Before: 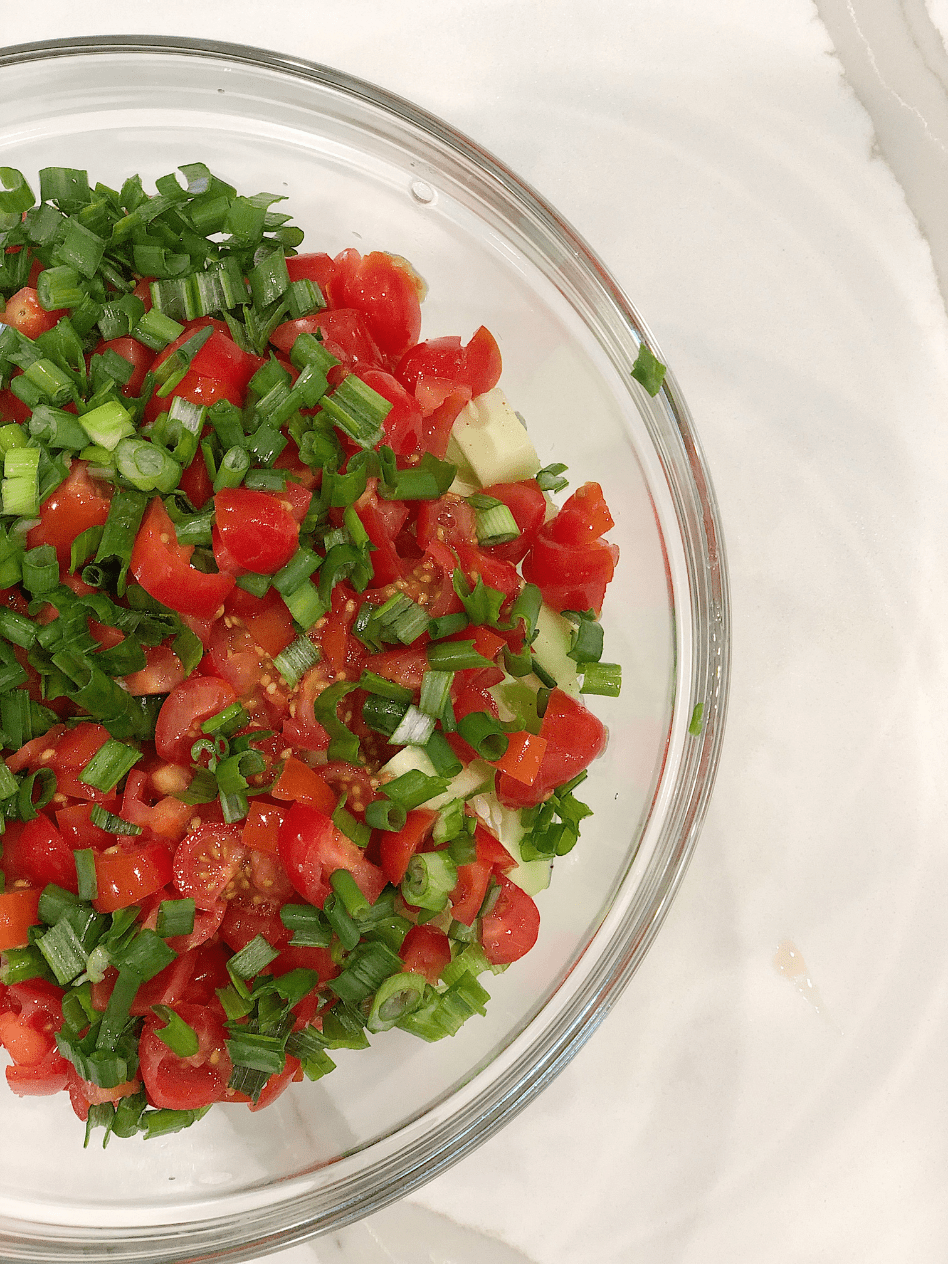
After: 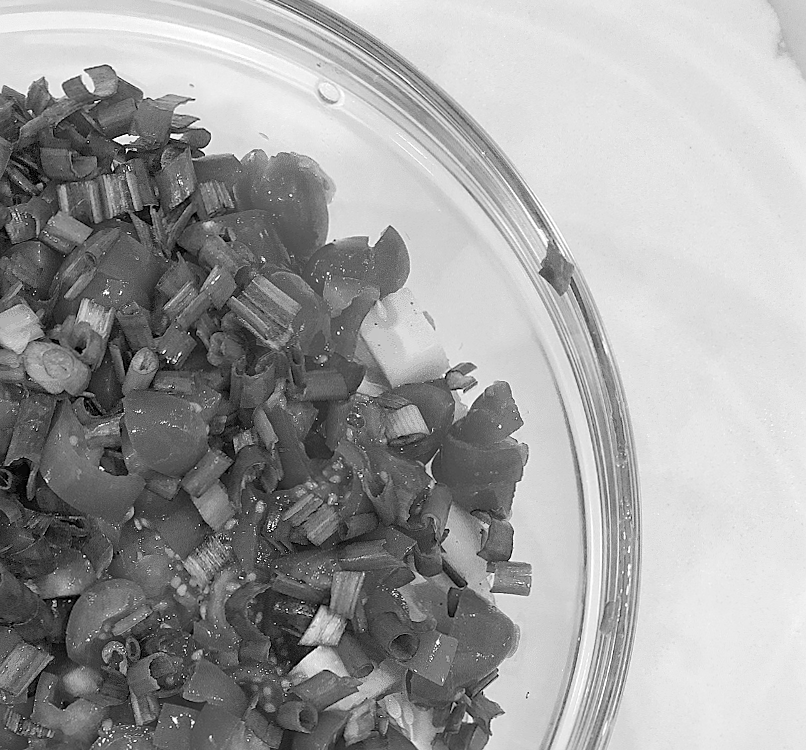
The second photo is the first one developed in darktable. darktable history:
rotate and perspective: rotation -0.45°, automatic cropping original format, crop left 0.008, crop right 0.992, crop top 0.012, crop bottom 0.988
sharpen: on, module defaults
monochrome: on, module defaults
tone equalizer: on, module defaults
crop and rotate: left 9.345%, top 7.22%, right 4.982%, bottom 32.331%
